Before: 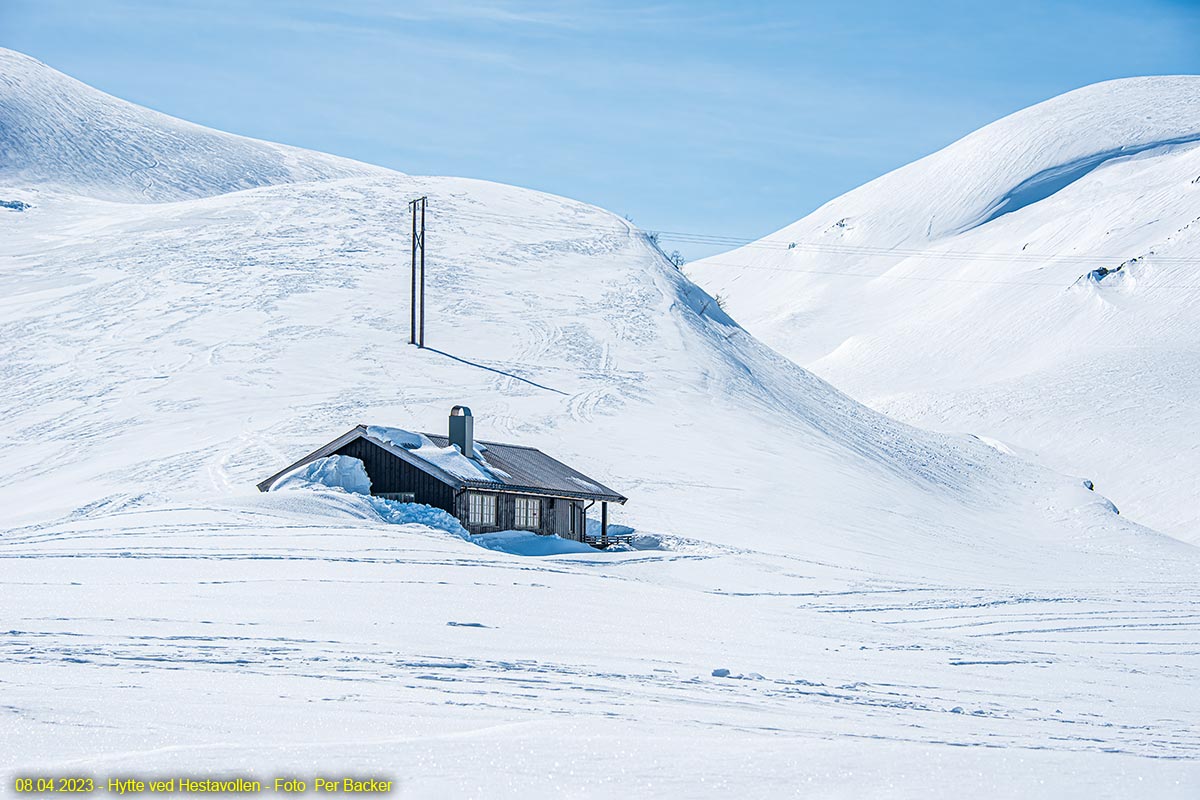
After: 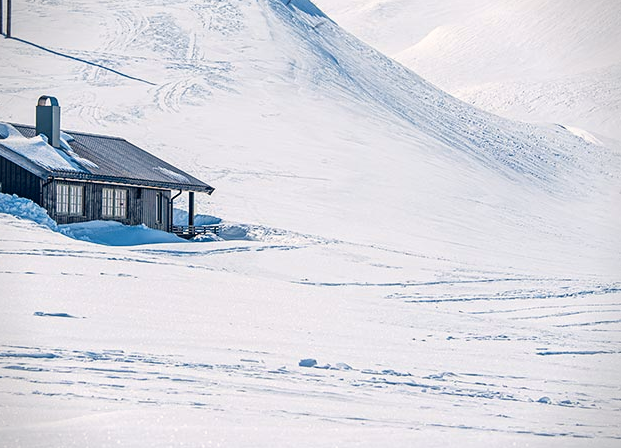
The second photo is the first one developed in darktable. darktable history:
color balance rgb: shadows lift › hue 87.51°, highlights gain › chroma 1.62%, highlights gain › hue 55.1°, global offset › chroma 0.1%, global offset › hue 253.66°, linear chroma grading › global chroma 0.5%
crop: left 34.479%, top 38.822%, right 13.718%, bottom 5.172%
white balance: red 1, blue 1
vignetting: fall-off start 91.19%
